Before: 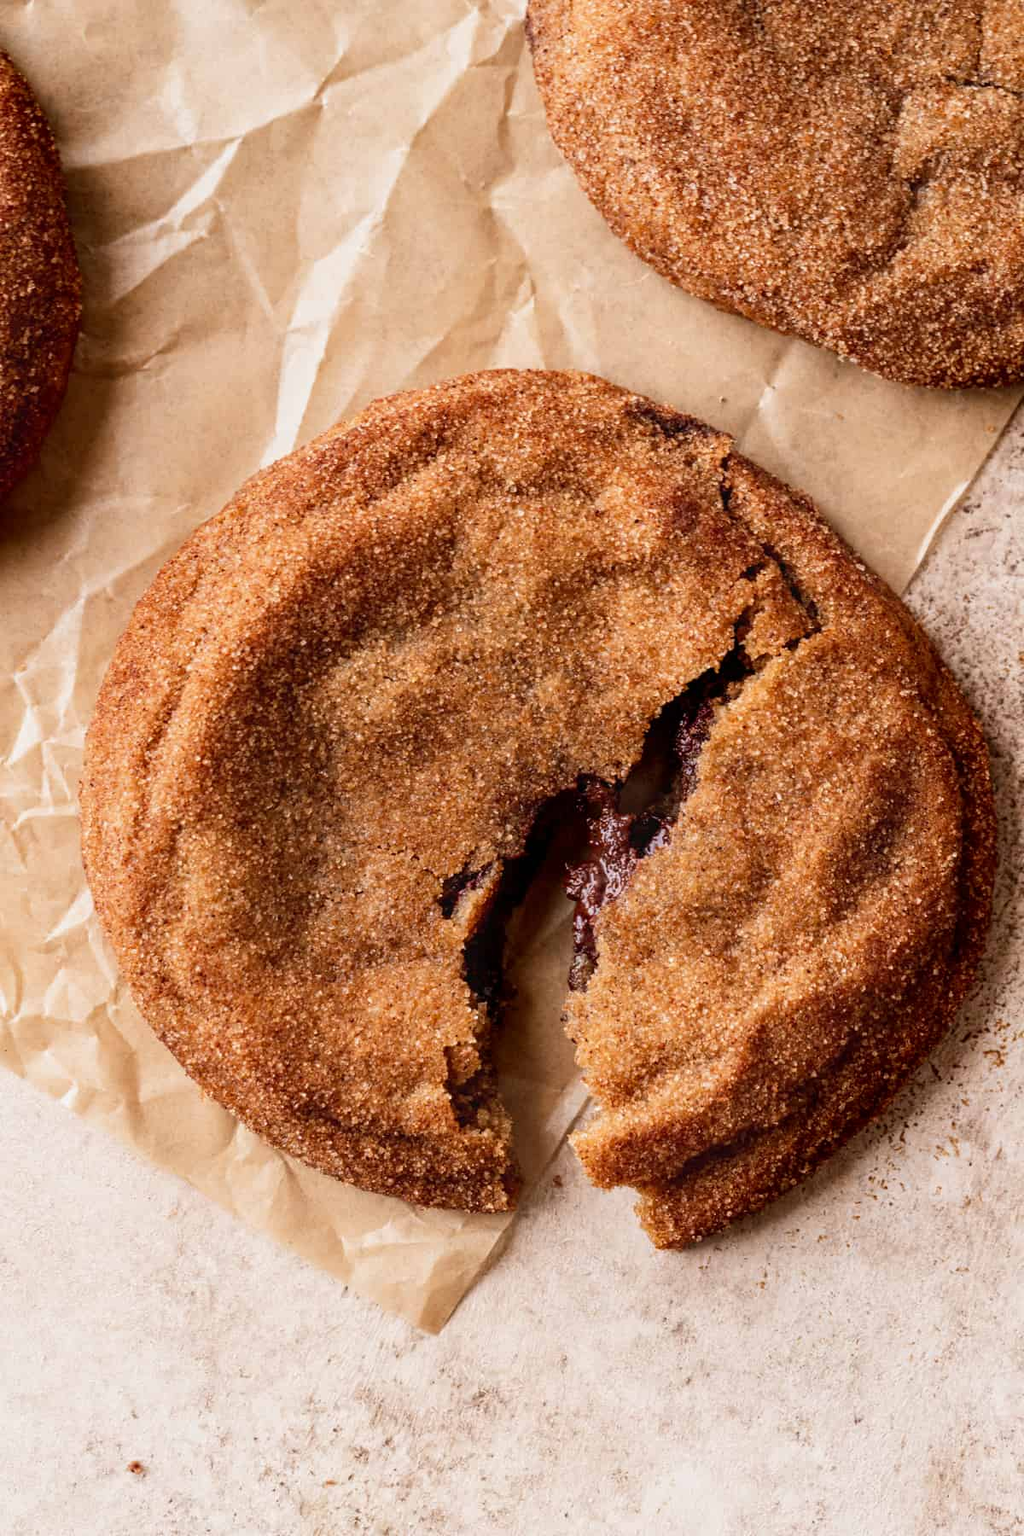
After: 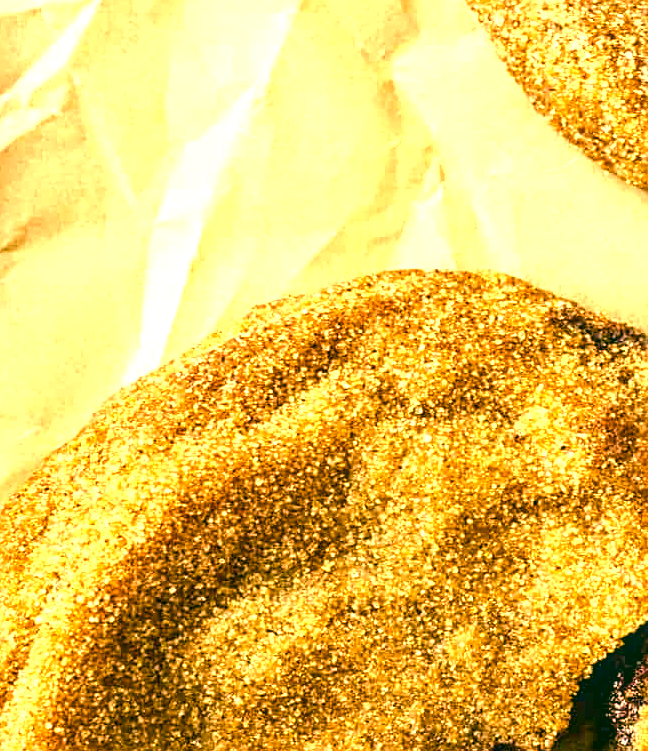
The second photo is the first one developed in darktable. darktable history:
sharpen: on, module defaults
contrast brightness saturation: saturation -0.174
color correction: highlights a* 5.64, highlights b* 33.28, shadows a* -25.84, shadows b* 4
color balance rgb: shadows lift › chroma 5.208%, shadows lift › hue 239.52°, perceptual saturation grading › global saturation 27.554%, perceptual saturation grading › highlights -25.514%, perceptual saturation grading › shadows 25.799%, global vibrance 20%
exposure: black level correction 0, exposure 1.46 EV, compensate highlight preservation false
local contrast: on, module defaults
crop: left 15.308%, top 9.096%, right 30.636%, bottom 49.16%
